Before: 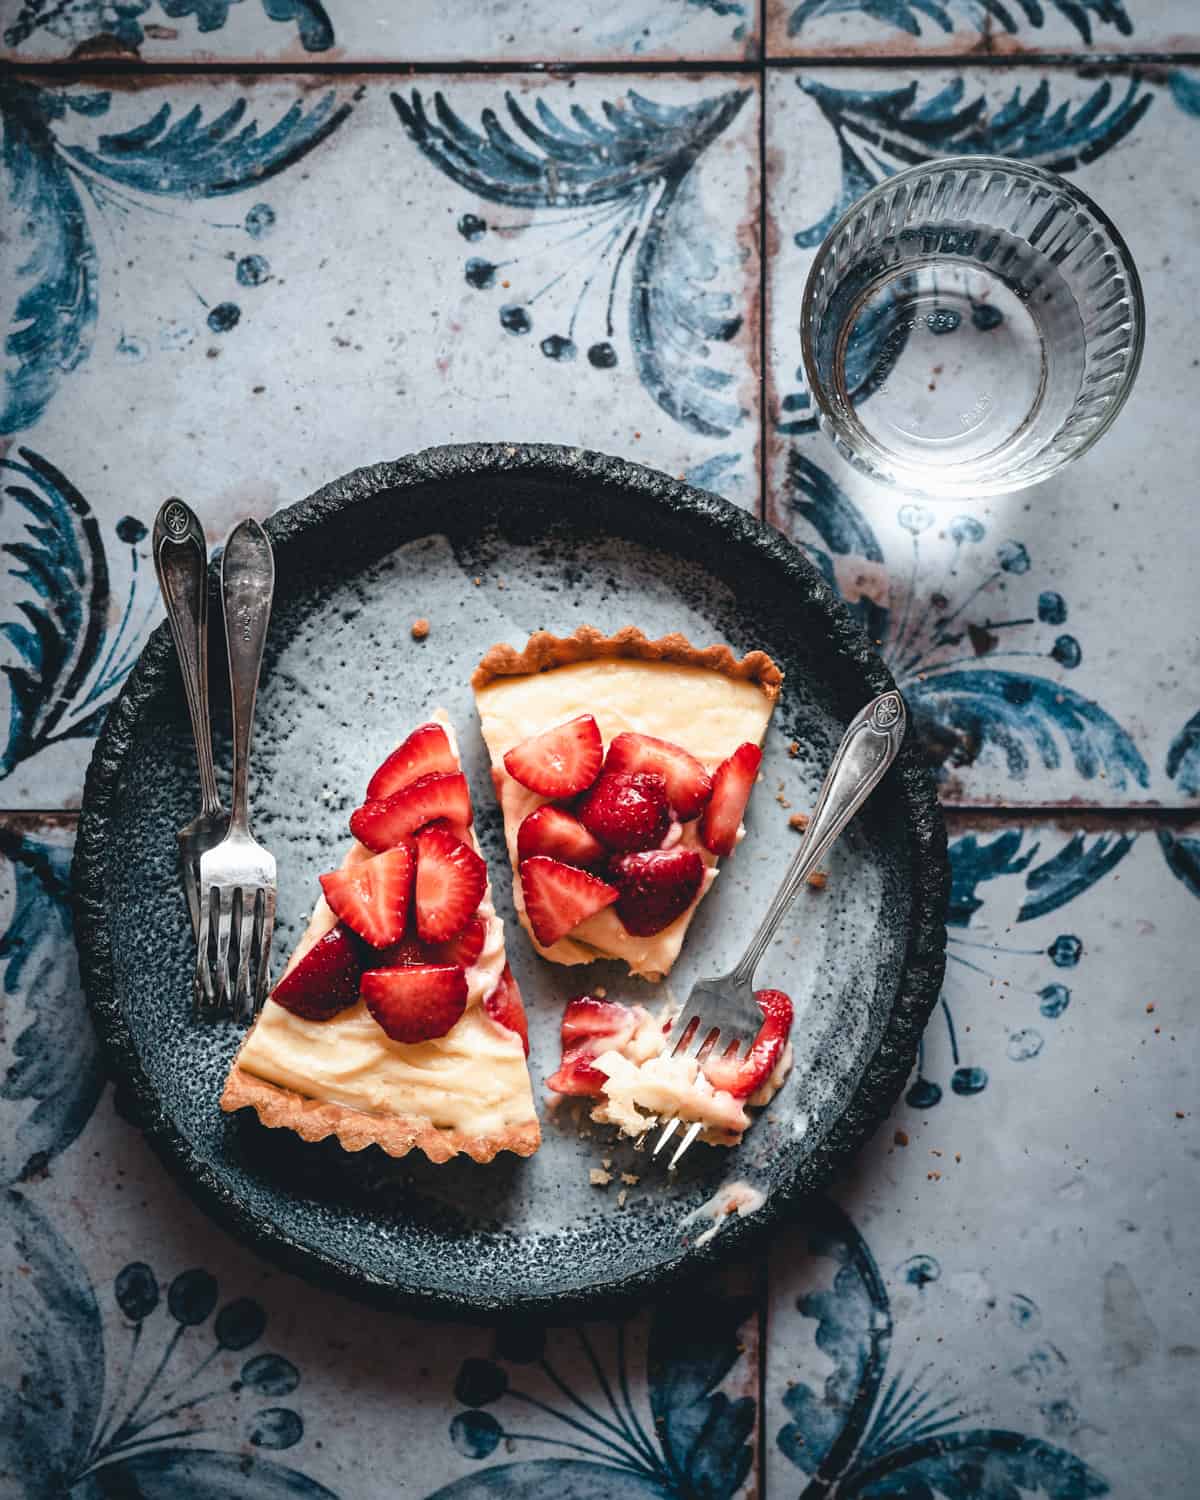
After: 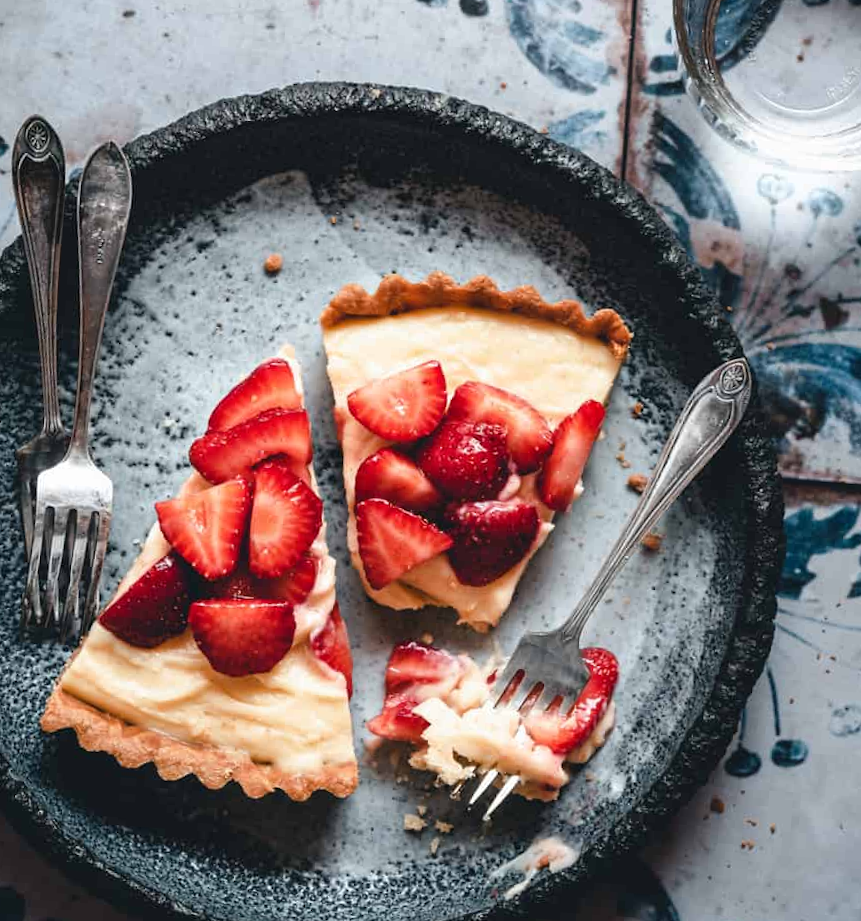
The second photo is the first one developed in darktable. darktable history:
crop and rotate: angle -3.99°, left 9.914%, top 21.314%, right 12.248%, bottom 12.071%
